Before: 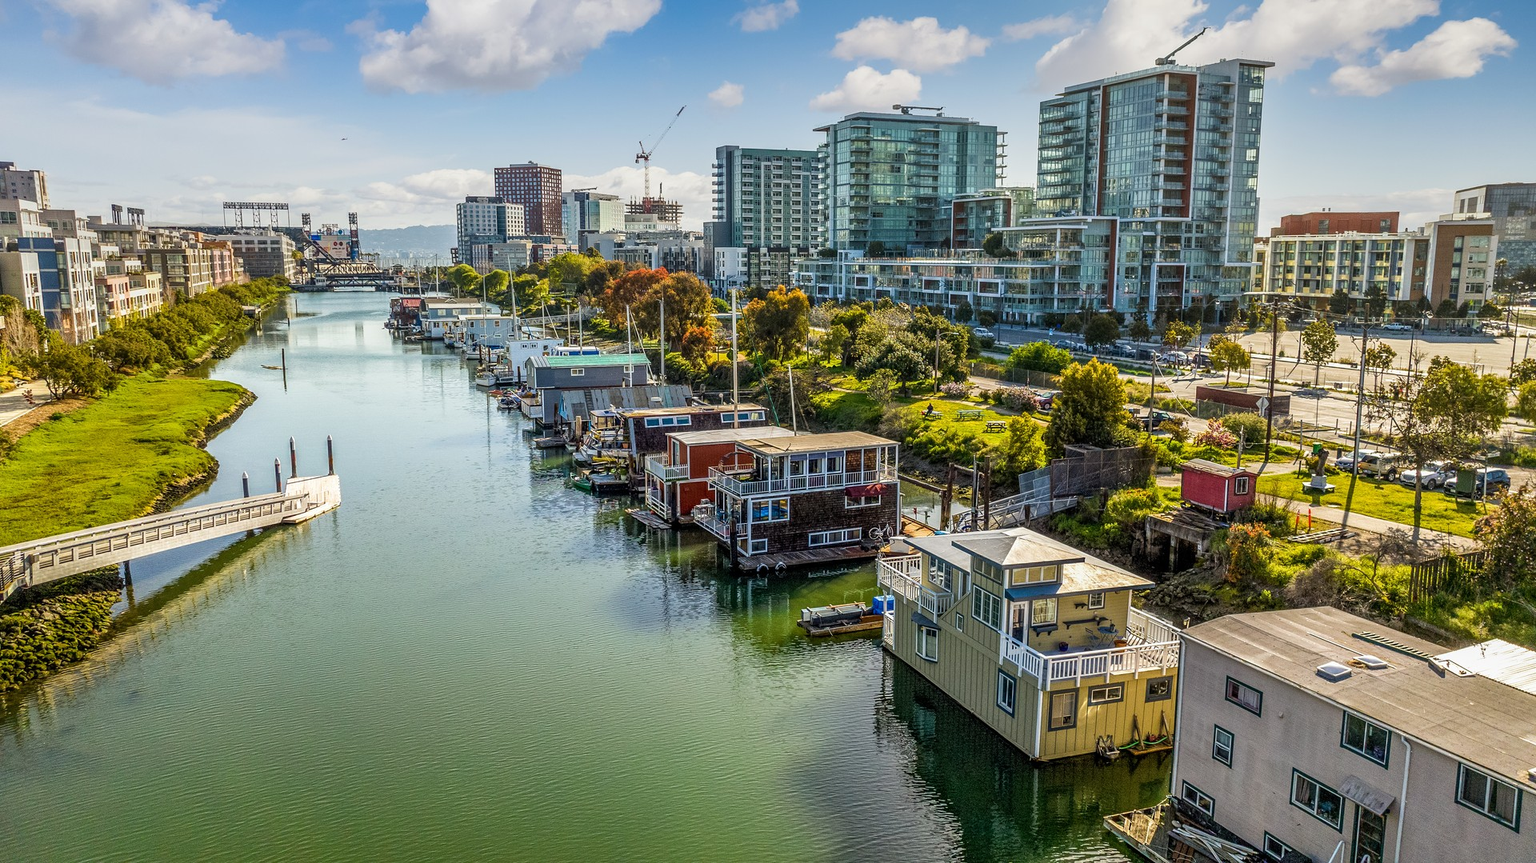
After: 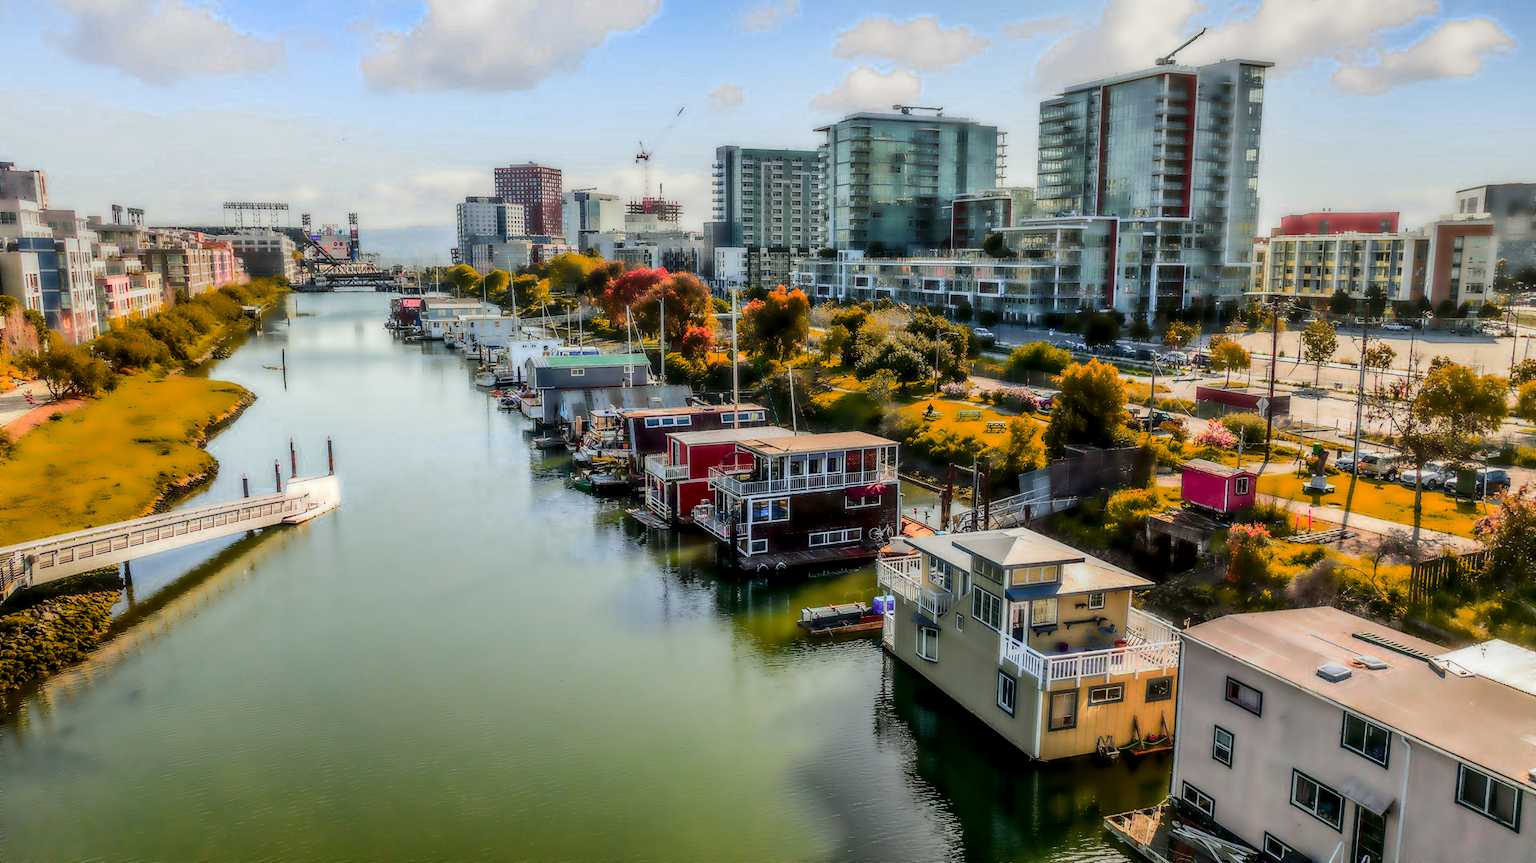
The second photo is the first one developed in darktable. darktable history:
tone curve: curves: ch0 [(0, 0) (0.058, 0.022) (0.265, 0.208) (0.41, 0.417) (0.485, 0.524) (0.638, 0.673) (0.845, 0.828) (0.994, 0.964)]; ch1 [(0, 0) (0.136, 0.146) (0.317, 0.34) (0.382, 0.408) (0.469, 0.482) (0.498, 0.497) (0.557, 0.573) (0.644, 0.643) (0.725, 0.765) (1, 1)]; ch2 [(0, 0) (0.352, 0.403) (0.45, 0.469) (0.502, 0.504) (0.54, 0.524) (0.592, 0.566) (0.638, 0.599) (1, 1)], color space Lab, independent channels, preserve colors none
local contrast: highlights 35%, detail 135%
lowpass: radius 4, soften with bilateral filter, unbound 0
color zones: curves: ch0 [(0.473, 0.374) (0.742, 0.784)]; ch1 [(0.354, 0.737) (0.742, 0.705)]; ch2 [(0.318, 0.421) (0.758, 0.532)]
